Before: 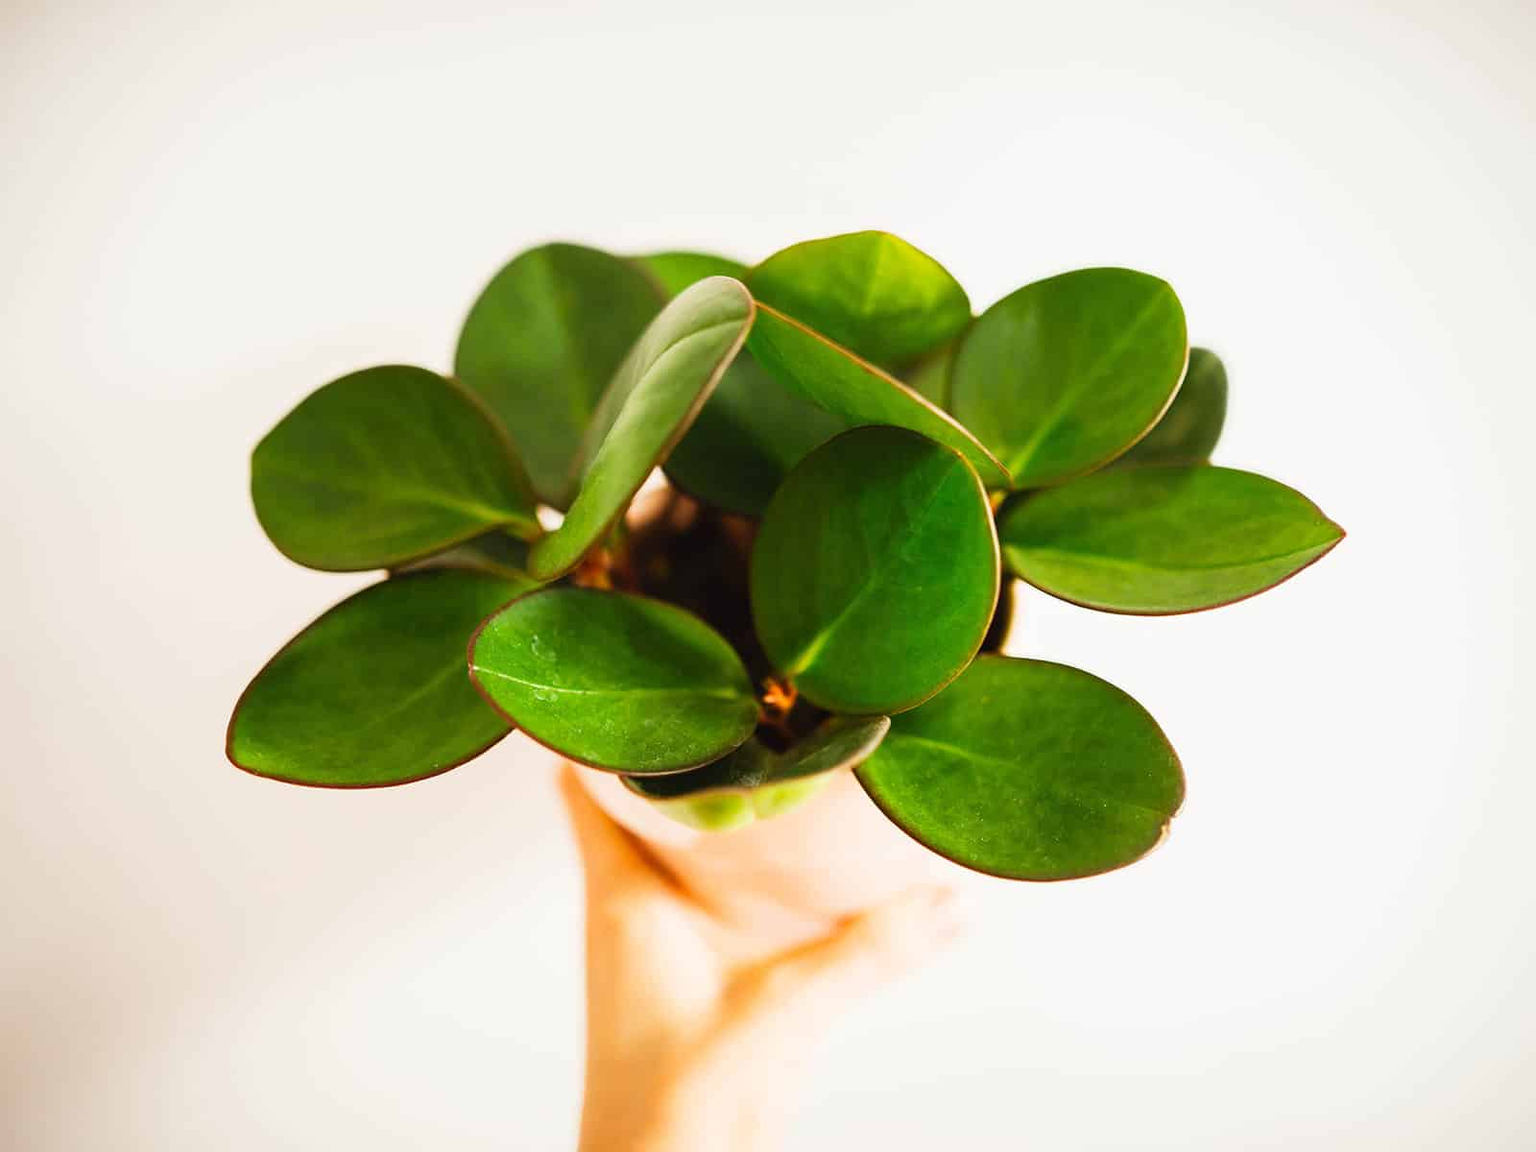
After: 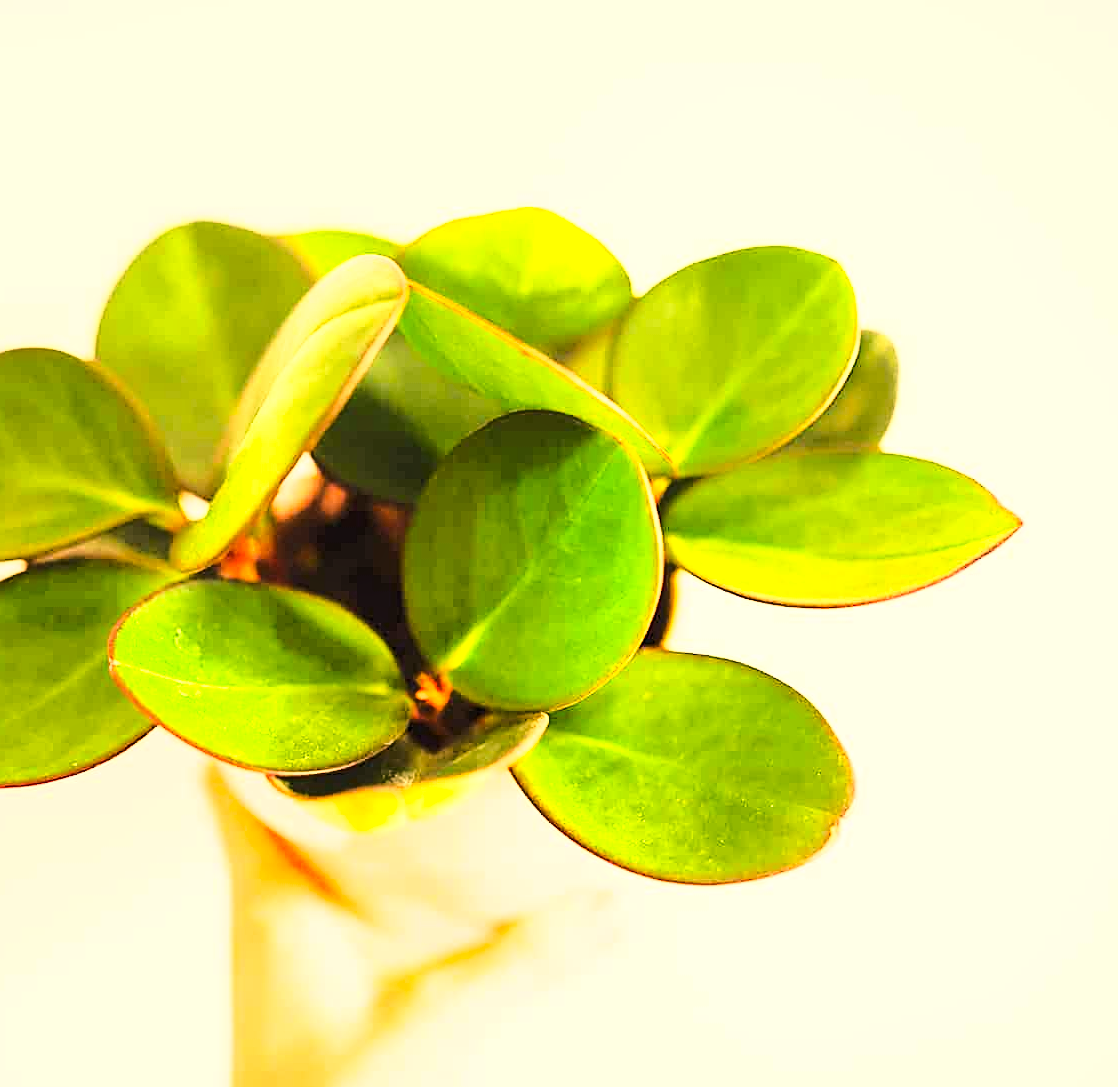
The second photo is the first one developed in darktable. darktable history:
crop and rotate: left 23.746%, top 2.822%, right 6.363%, bottom 6.548%
color correction: highlights a* 17.89, highlights b* 18.52
base curve: curves: ch0 [(0, 0) (0.036, 0.037) (0.121, 0.228) (0.46, 0.76) (0.859, 0.983) (1, 1)]
tone equalizer: -8 EV -1.85 EV, -7 EV -1.16 EV, -6 EV -1.59 EV
exposure: black level correction 0, exposure 1.2 EV, compensate exposure bias true, compensate highlight preservation false
sharpen: on, module defaults
